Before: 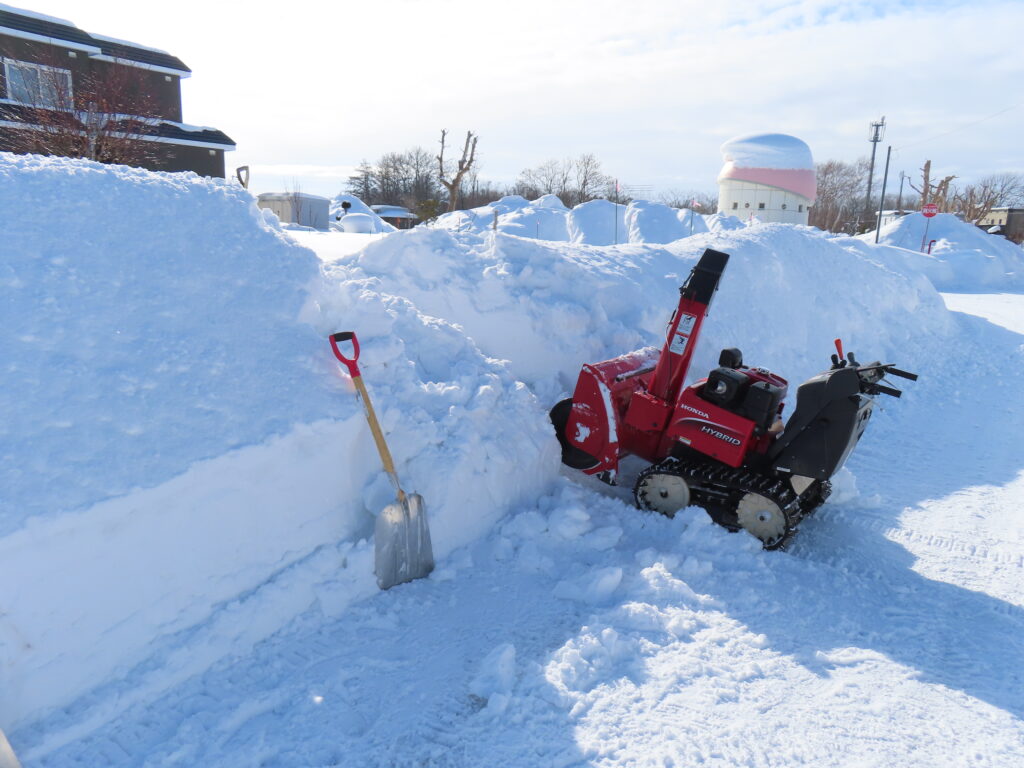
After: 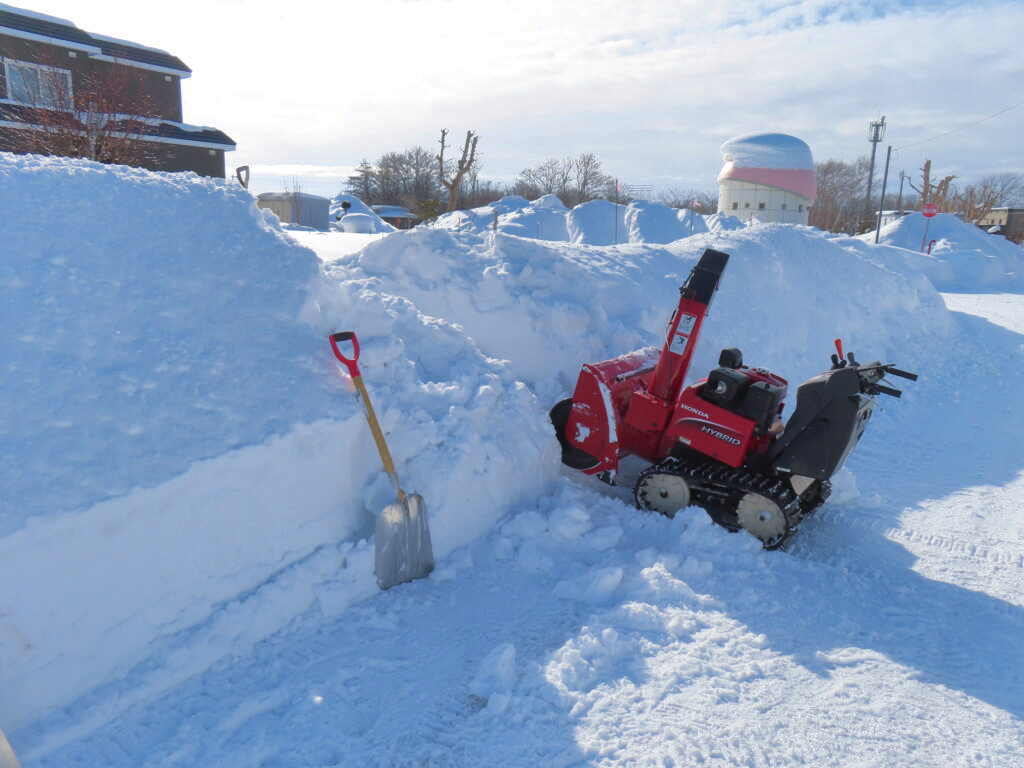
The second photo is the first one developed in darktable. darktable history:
shadows and highlights: highlights -59.73
